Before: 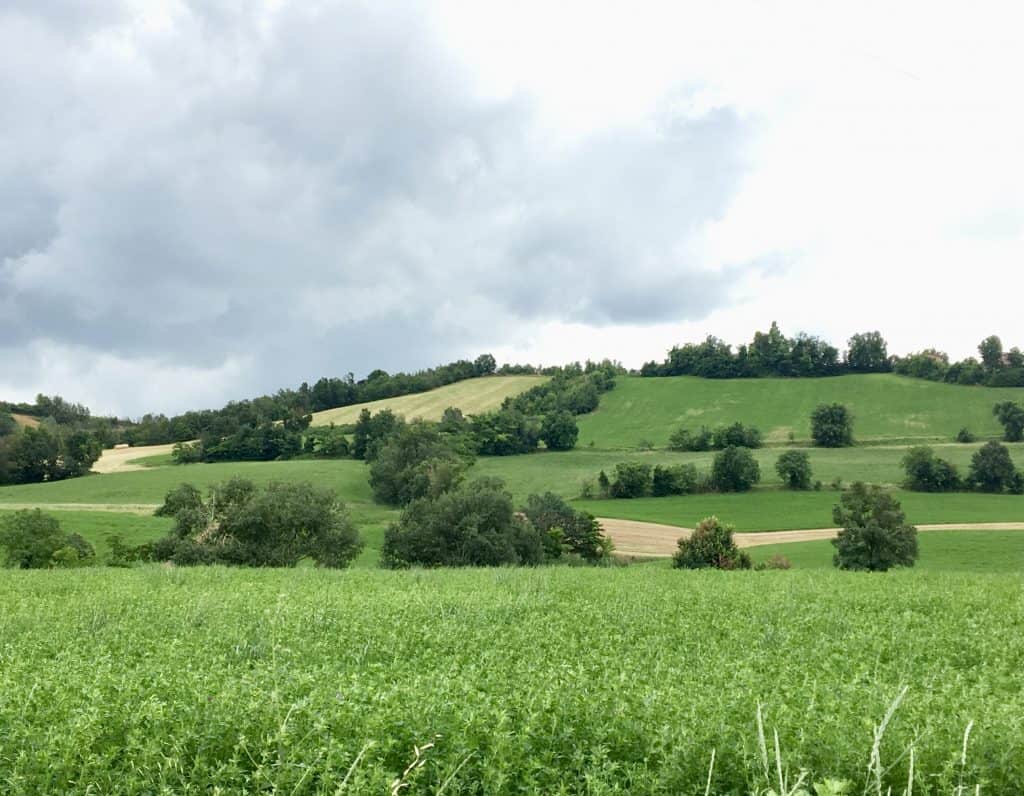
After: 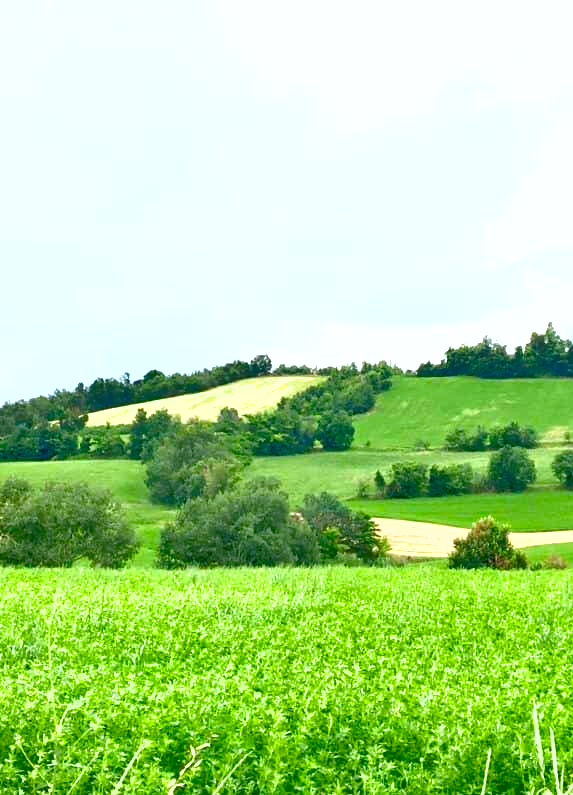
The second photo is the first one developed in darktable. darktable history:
color balance rgb: perceptual saturation grading › global saturation 17.786%, perceptual brilliance grading › mid-tones 10.689%, perceptual brilliance grading › shadows 14.774%
contrast brightness saturation: contrast 0.041, saturation 0.16
tone equalizer: -7 EV 0.161 EV, -6 EV 0.58 EV, -5 EV 1.17 EV, -4 EV 1.34 EV, -3 EV 1.13 EV, -2 EV 0.6 EV, -1 EV 0.16 EV
crop: left 21.883%, right 22.14%, bottom 0.003%
exposure: black level correction 0.001, exposure 1.13 EV, compensate exposure bias true, compensate highlight preservation false
shadows and highlights: soften with gaussian
color correction: highlights a* -0.121, highlights b* -5.19, shadows a* -0.137, shadows b* -0.109
